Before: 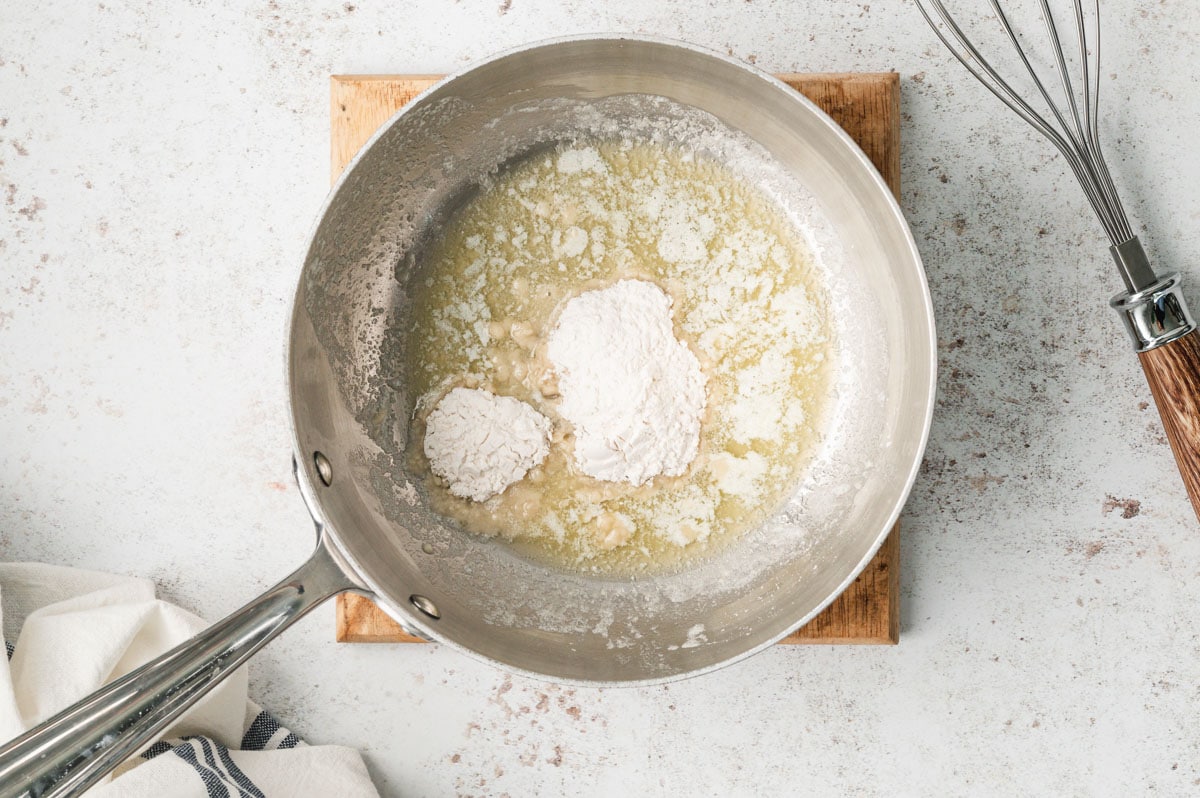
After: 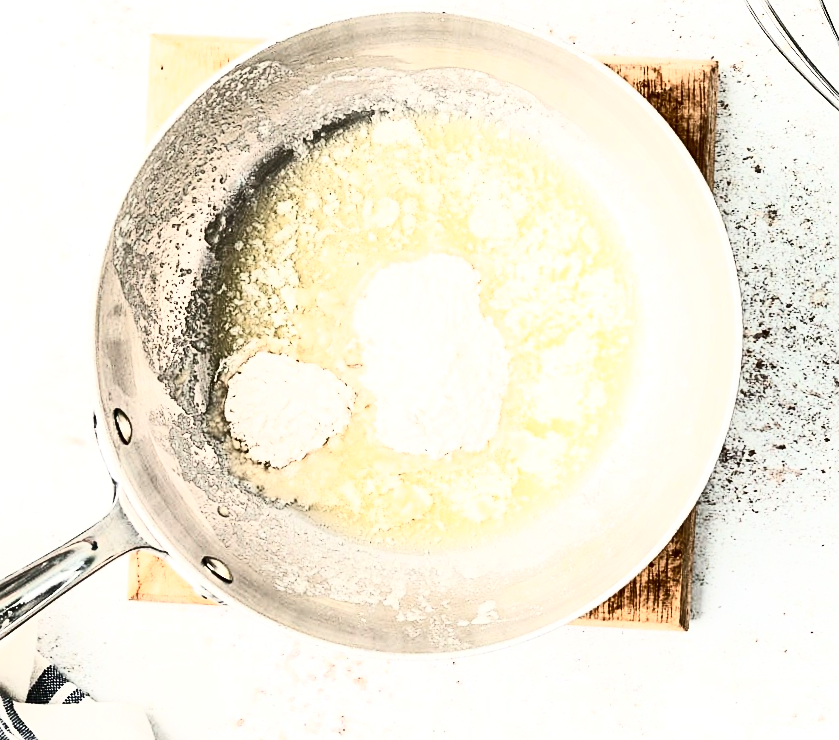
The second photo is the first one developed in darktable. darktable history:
crop and rotate: angle -2.96°, left 13.927%, top 0.03%, right 10.783%, bottom 0.067%
exposure: black level correction 0.003, exposure 0.38 EV, compensate exposure bias true, compensate highlight preservation false
sharpen: on, module defaults
contrast brightness saturation: contrast 0.916, brightness 0.192
